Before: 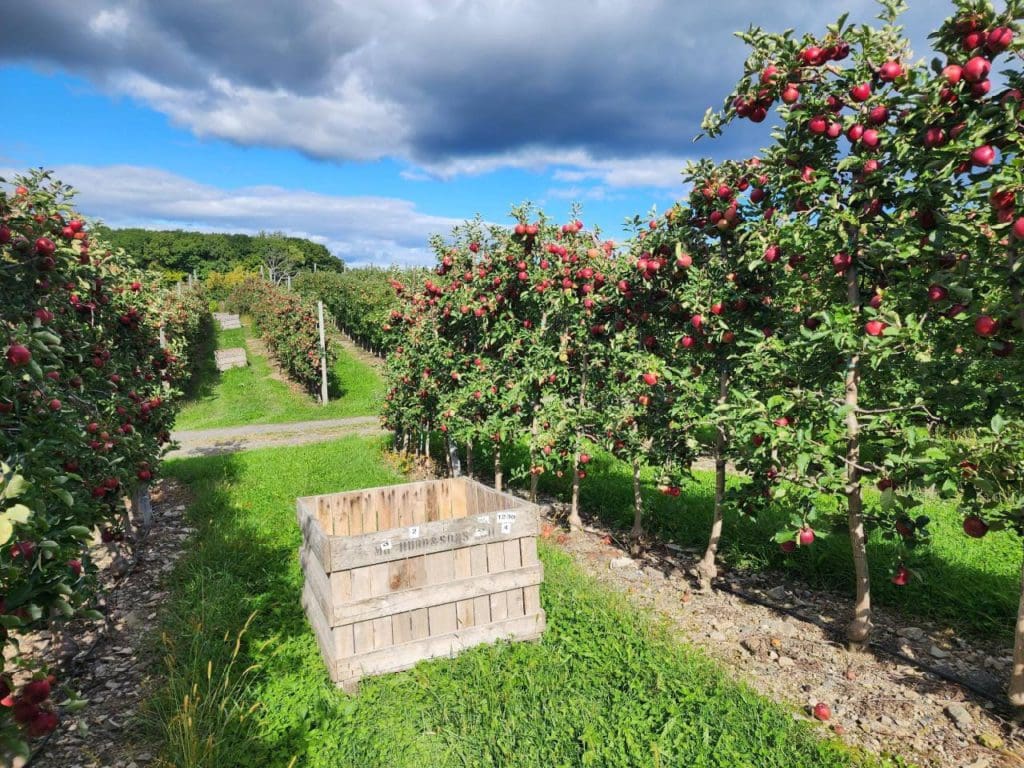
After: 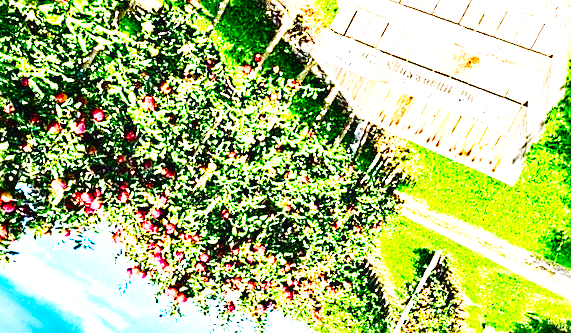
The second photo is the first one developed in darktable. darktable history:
tone equalizer: -8 EV -0.449 EV, -7 EV -0.369 EV, -6 EV -0.337 EV, -5 EV -0.226 EV, -3 EV 0.257 EV, -2 EV 0.313 EV, -1 EV 0.367 EV, +0 EV 0.398 EV, edges refinement/feathering 500, mask exposure compensation -1.57 EV, preserve details no
crop and rotate: angle 148.5°, left 9.153%, top 15.641%, right 4.425%, bottom 16.987%
base curve: curves: ch0 [(0, 0.003) (0.001, 0.002) (0.006, 0.004) (0.02, 0.022) (0.048, 0.086) (0.094, 0.234) (0.162, 0.431) (0.258, 0.629) (0.385, 0.8) (0.548, 0.918) (0.751, 0.988) (1, 1)], preserve colors none
color correction: highlights b* -0.038, saturation 1.86
sharpen: on, module defaults
exposure: exposure 0.775 EV, compensate highlight preservation false
contrast equalizer: octaves 7, y [[0.5, 0.542, 0.583, 0.625, 0.667, 0.708], [0.5 ×6], [0.5 ×6], [0 ×6], [0 ×6]]
color balance rgb: linear chroma grading › global chroma 14.615%, perceptual saturation grading › global saturation 10.147%, global vibrance 20%
